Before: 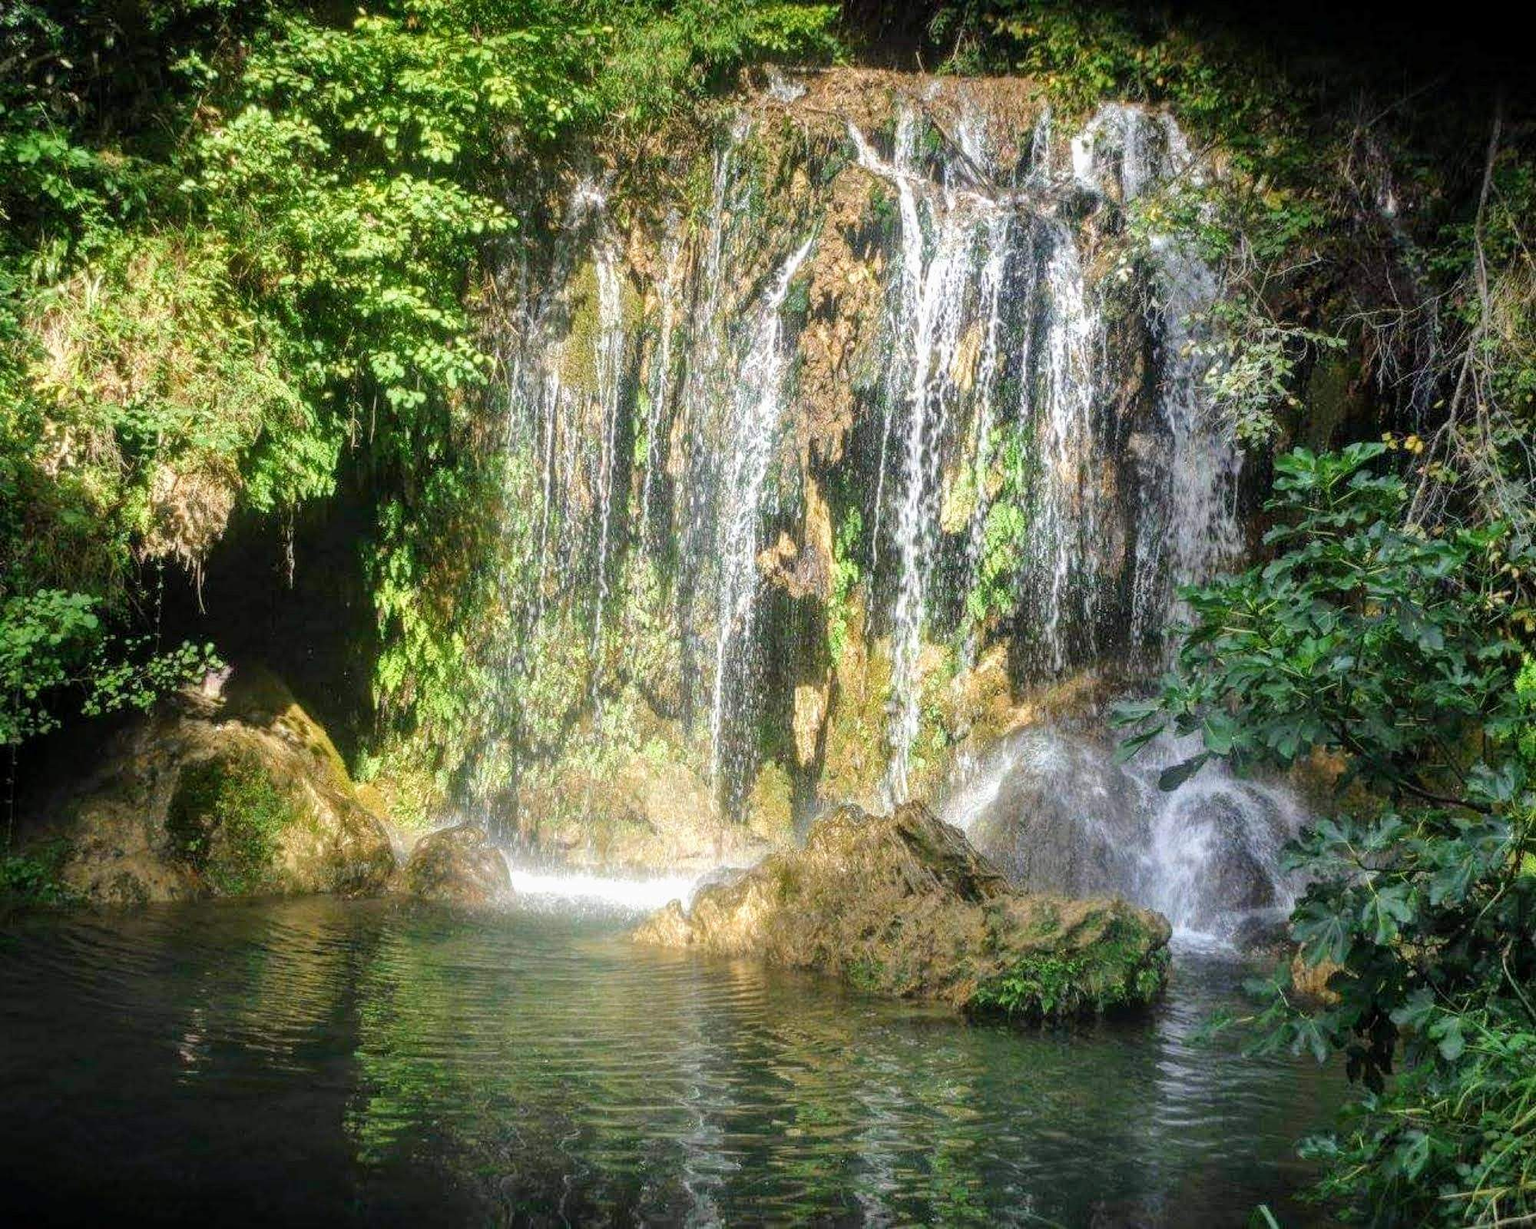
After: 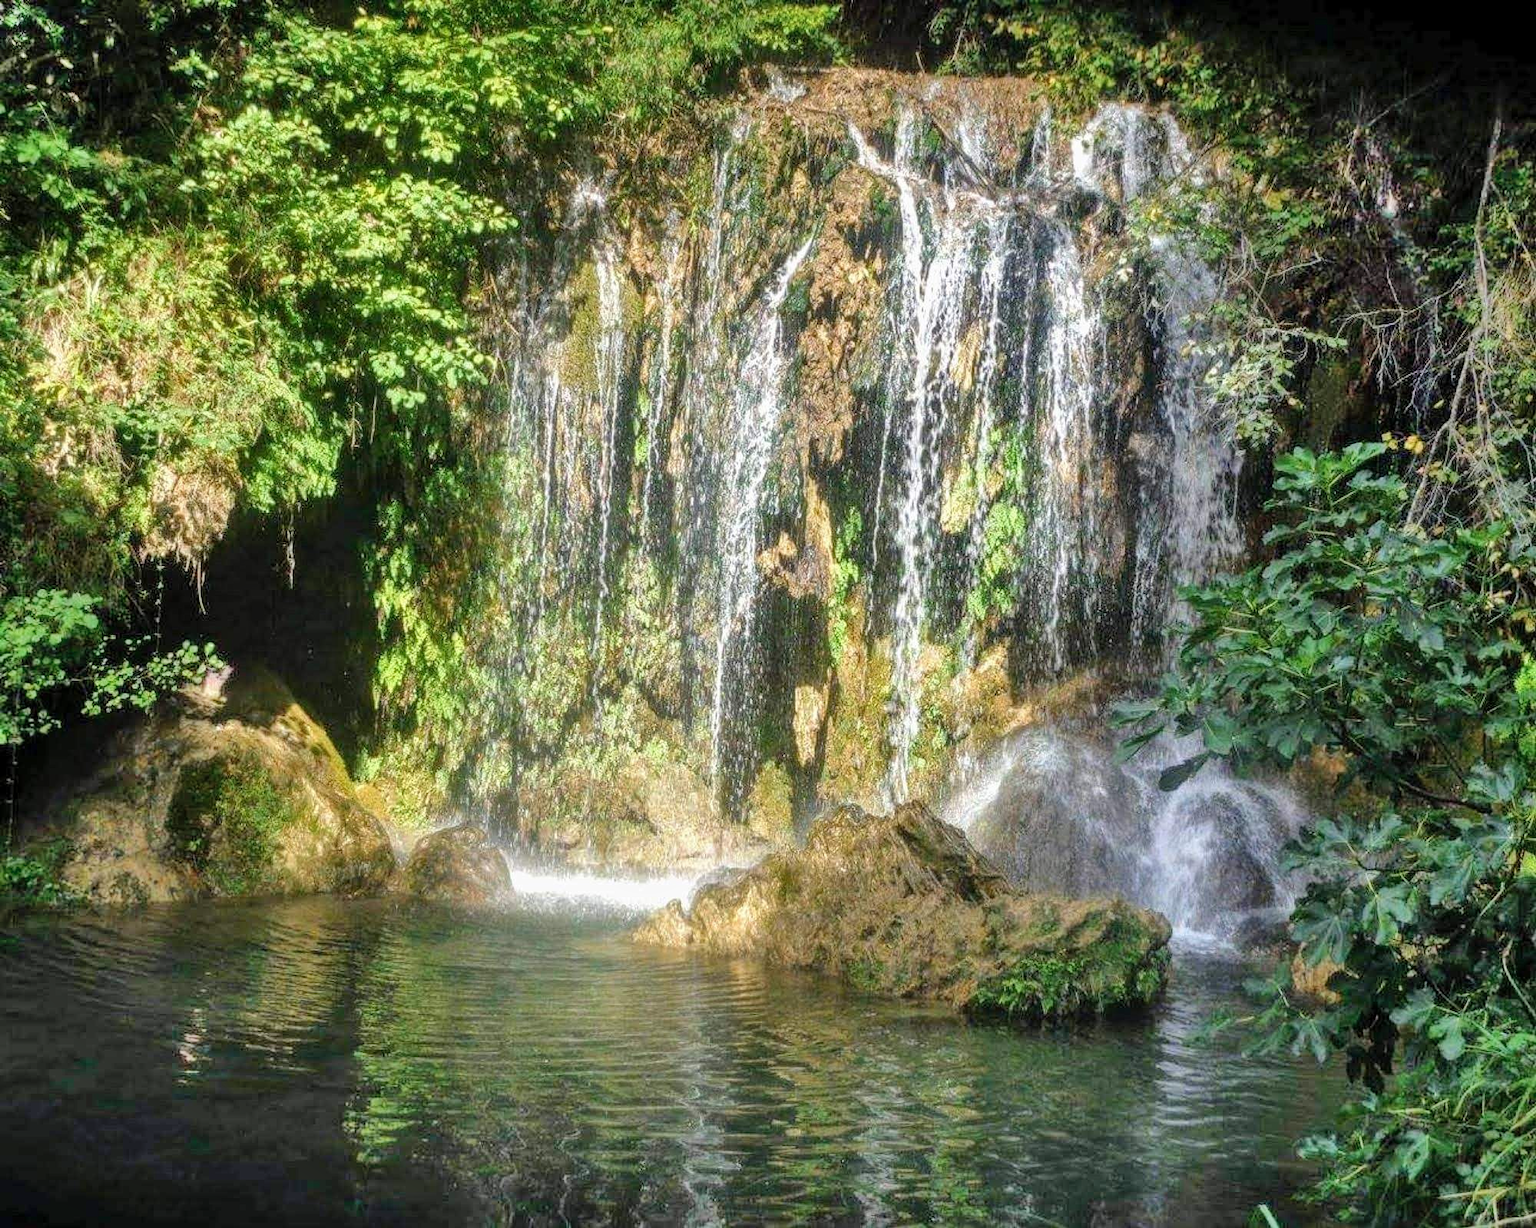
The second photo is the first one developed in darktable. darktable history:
shadows and highlights: shadows 60, highlights -60.23, soften with gaussian
